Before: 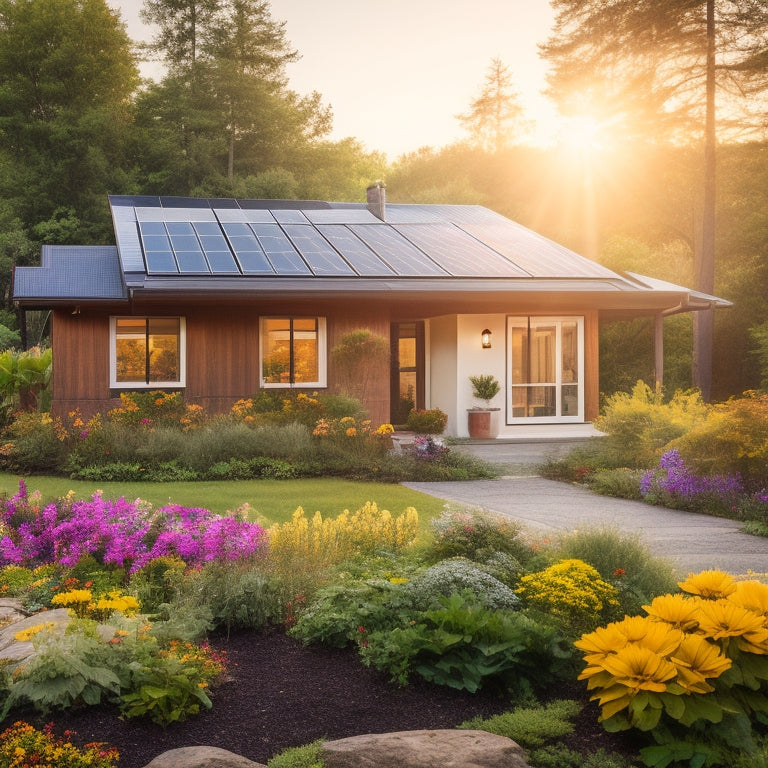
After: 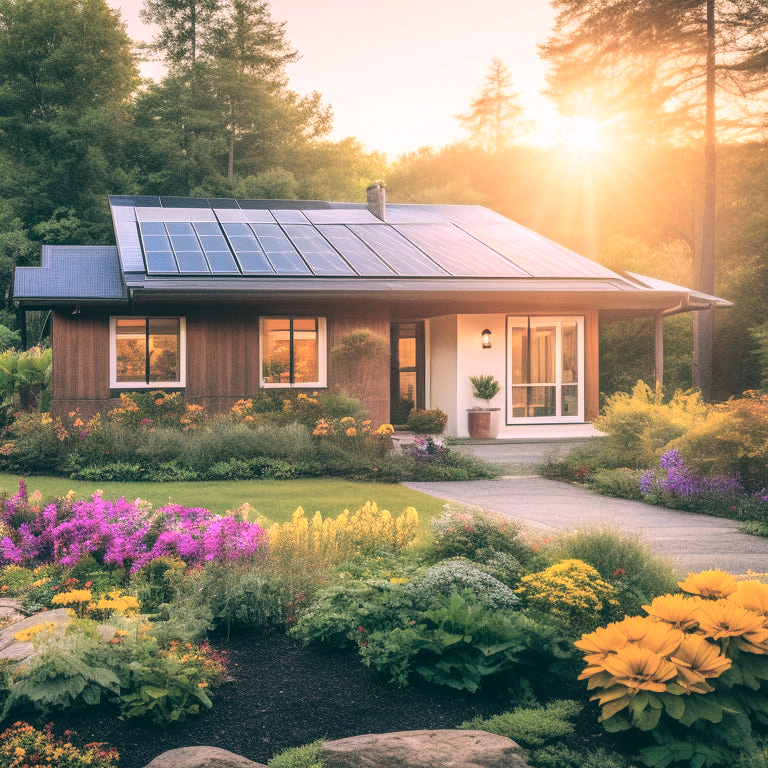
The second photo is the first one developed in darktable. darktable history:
color balance: lift [1.016, 0.983, 1, 1.017], gamma [0.78, 1.018, 1.043, 0.957], gain [0.786, 1.063, 0.937, 1.017], input saturation 118.26%, contrast 13.43%, contrast fulcrum 21.62%, output saturation 82.76%
local contrast: detail 130%
global tonemap: drago (0.7, 100)
